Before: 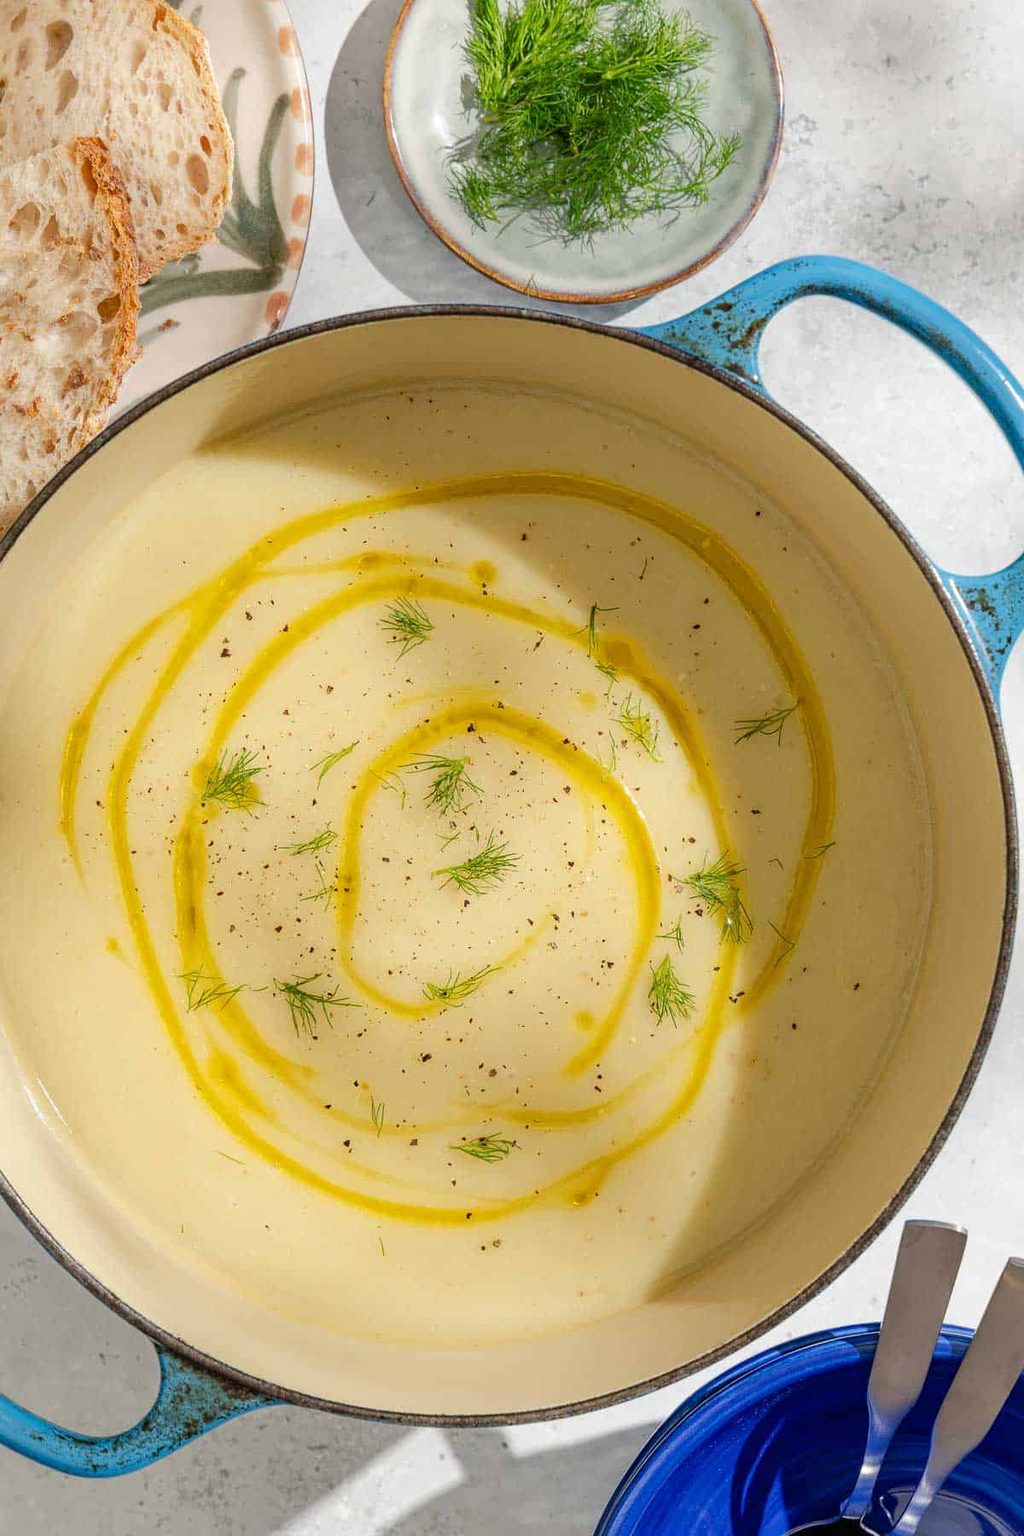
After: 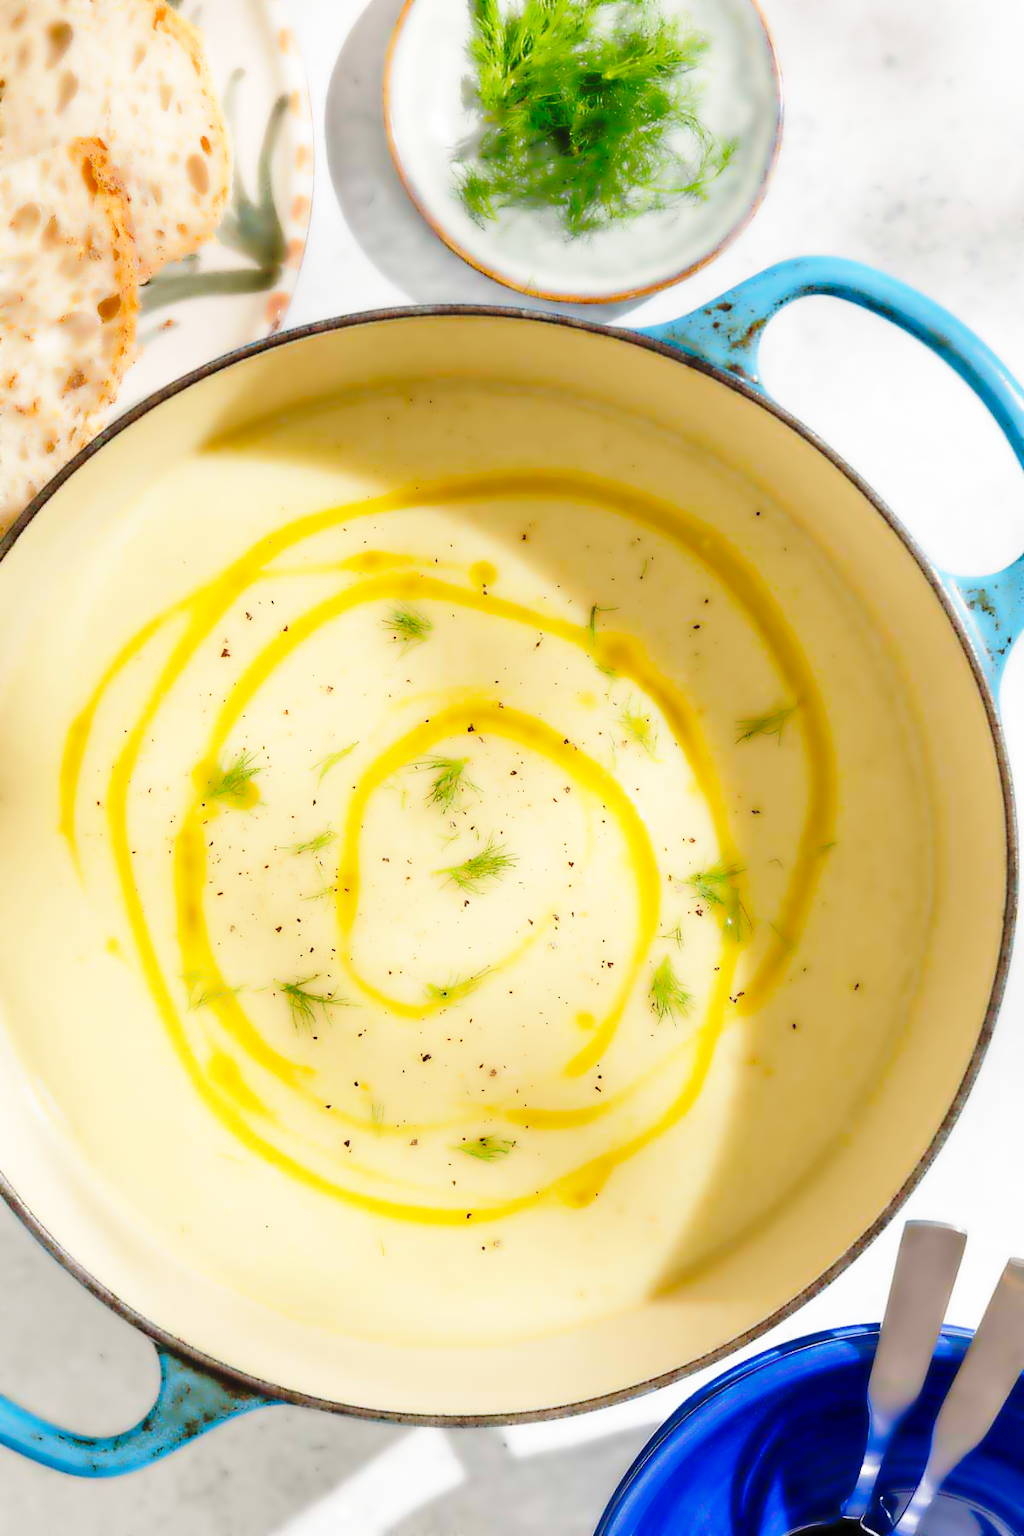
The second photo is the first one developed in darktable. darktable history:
base curve: curves: ch0 [(0, 0) (0.036, 0.037) (0.121, 0.228) (0.46, 0.76) (0.859, 0.983) (1, 1)], preserve colors none
lowpass: radius 4, soften with bilateral filter, unbound 0
contrast equalizer: y [[0.509, 0.517, 0.523, 0.523, 0.517, 0.509], [0.5 ×6], [0.5 ×6], [0 ×6], [0 ×6]]
